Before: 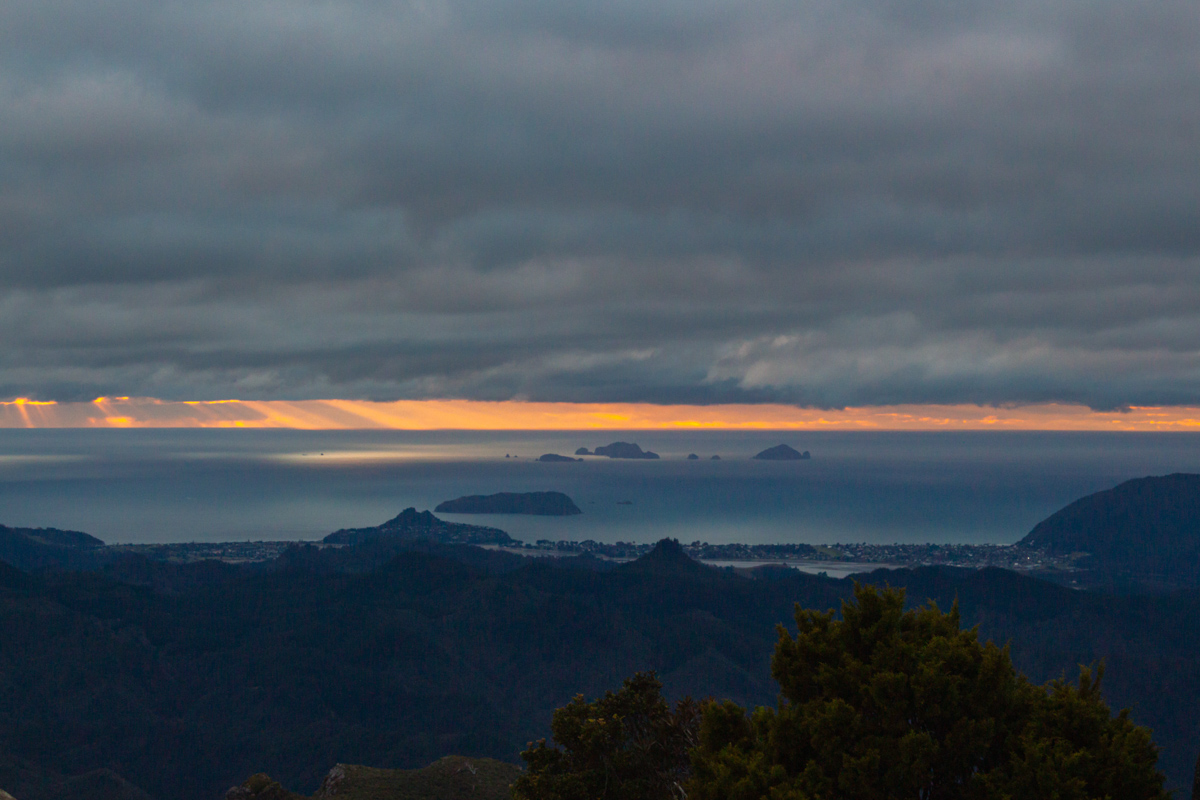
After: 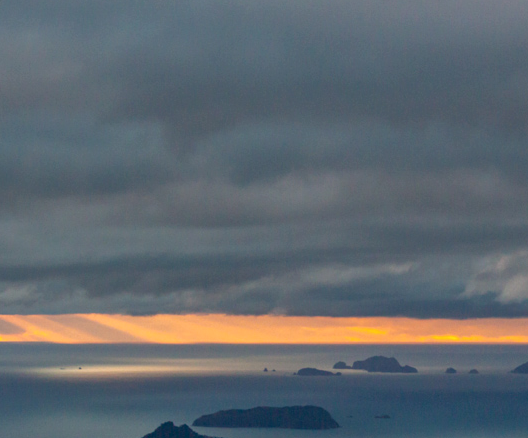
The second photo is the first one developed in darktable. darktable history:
local contrast: highlights 100%, shadows 100%, detail 120%, midtone range 0.2
crop: left 20.248%, top 10.86%, right 35.675%, bottom 34.321%
